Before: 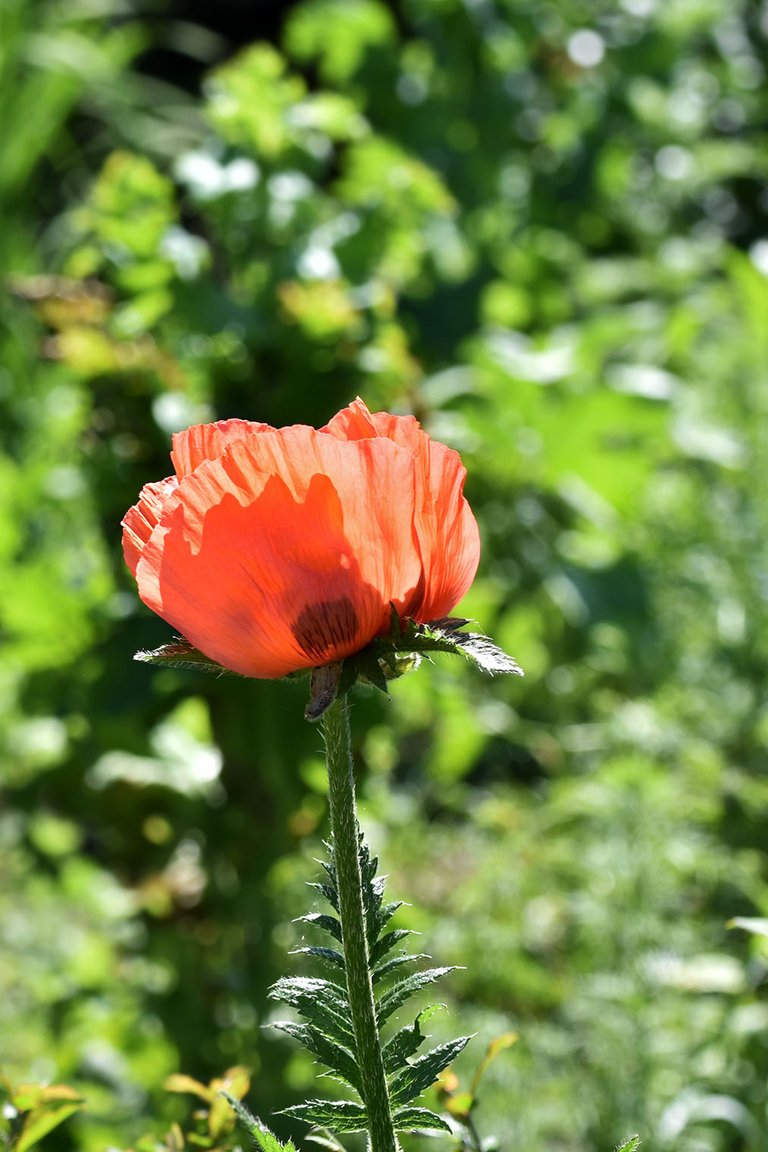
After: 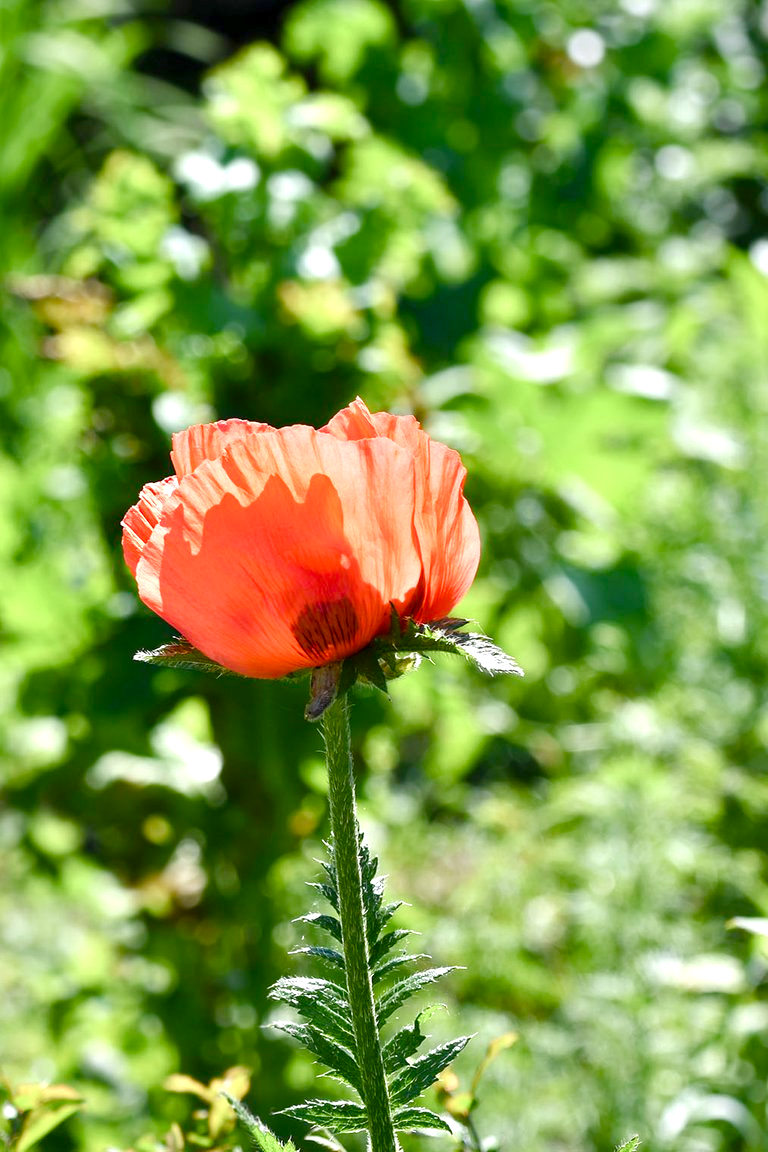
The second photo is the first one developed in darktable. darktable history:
levels: levels [0, 0.478, 1]
color balance rgb: perceptual saturation grading › global saturation 20%, perceptual saturation grading › highlights -50%, perceptual saturation grading › shadows 30%, perceptual brilliance grading › global brilliance 10%, perceptual brilliance grading › shadows 15%
